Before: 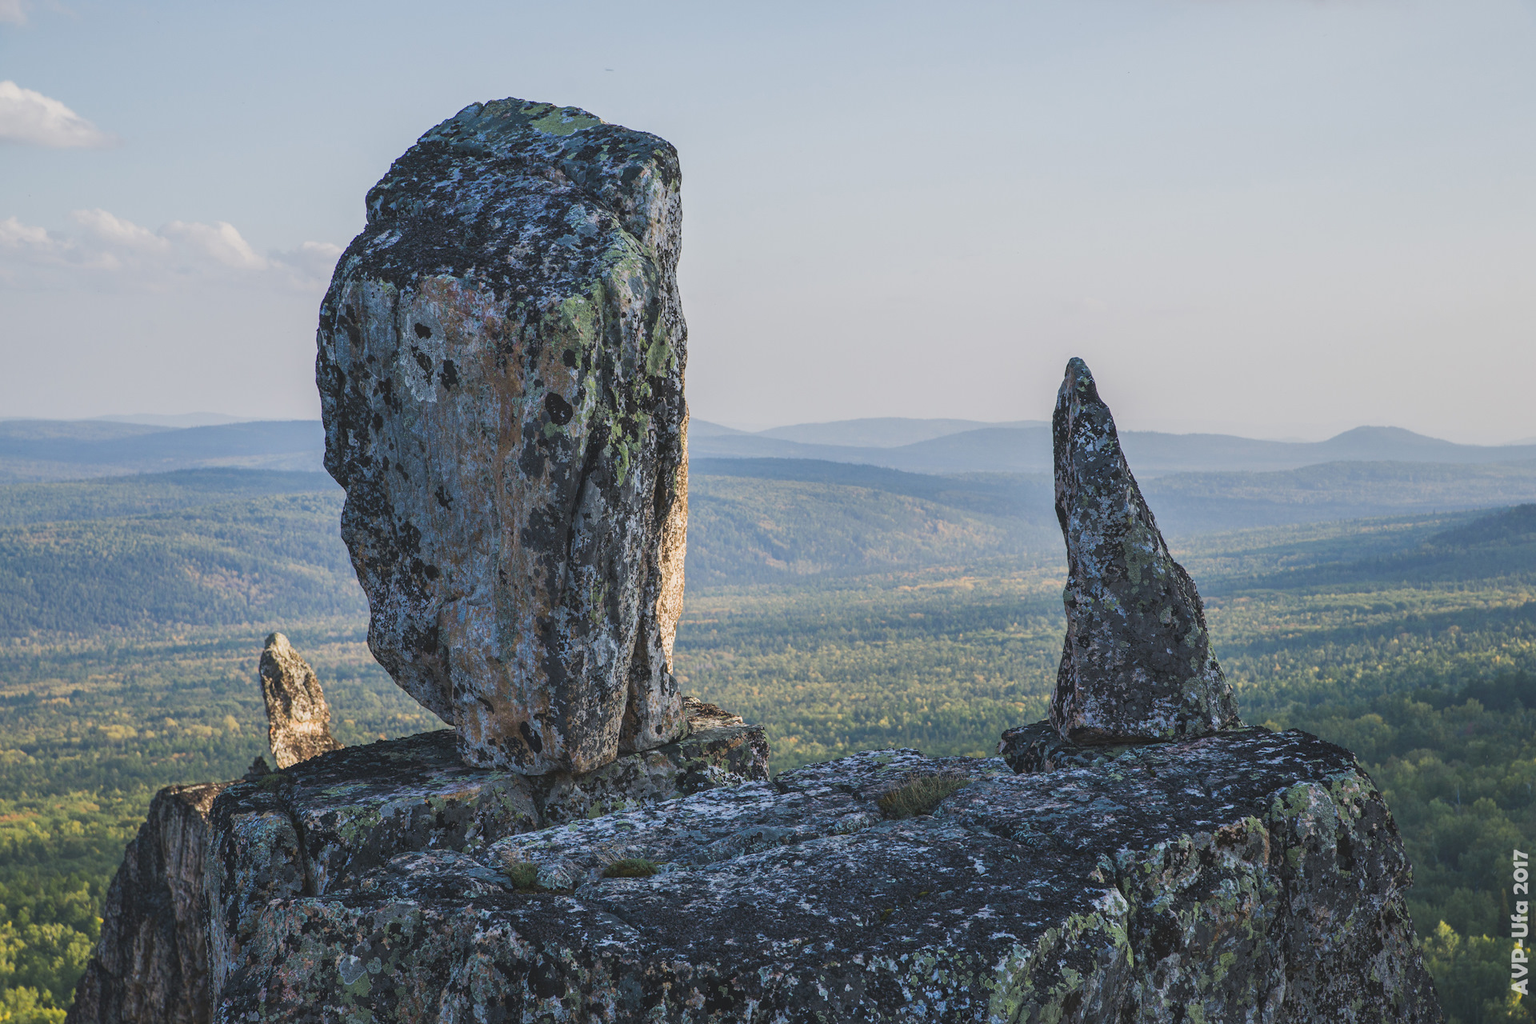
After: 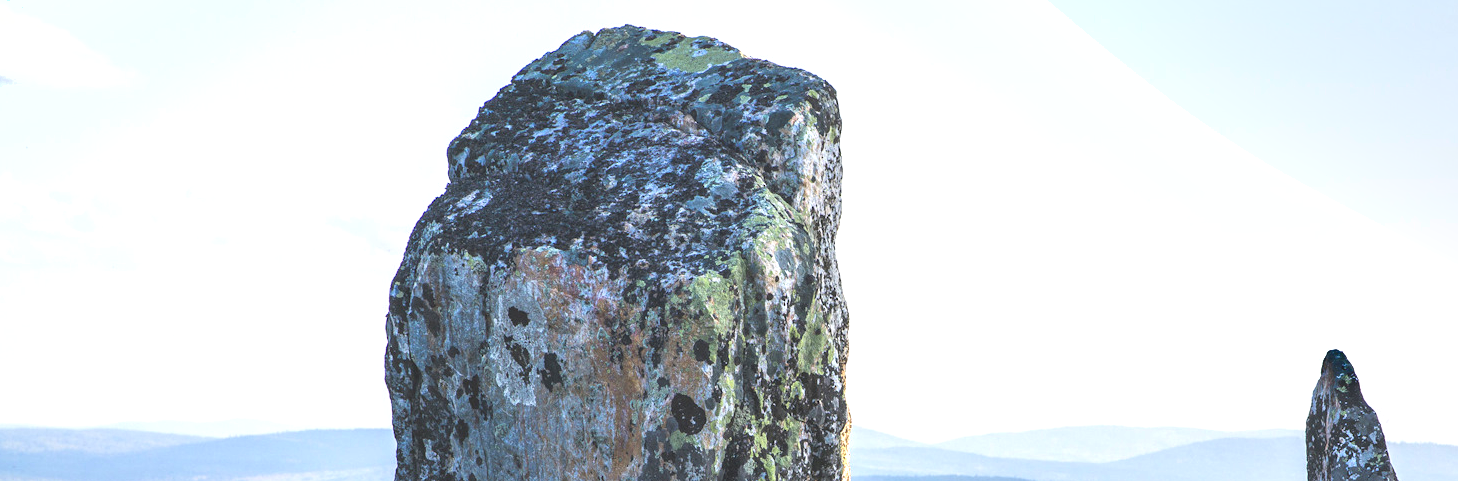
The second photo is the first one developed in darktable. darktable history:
exposure: black level correction 0.001, exposure 1.119 EV, compensate highlight preservation false
crop: left 0.553%, top 7.626%, right 23.484%, bottom 54.754%
shadows and highlights: radius 328.96, shadows 54.42, highlights -98.83, compress 94.5%, soften with gaussian
